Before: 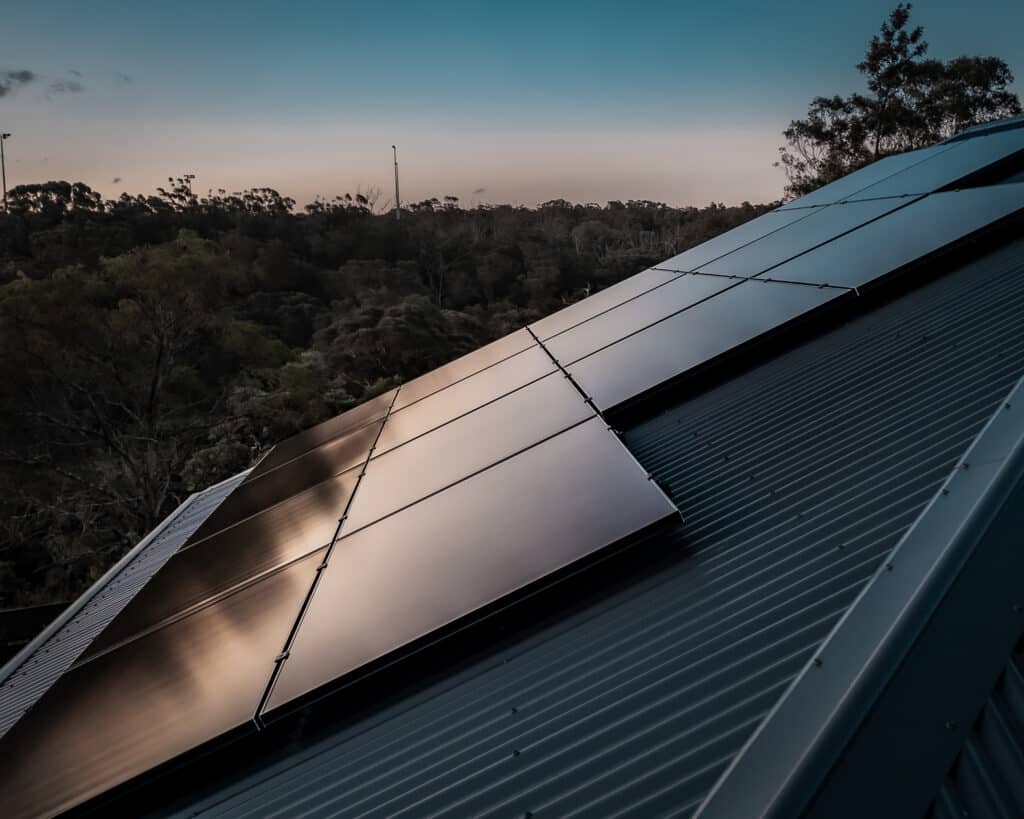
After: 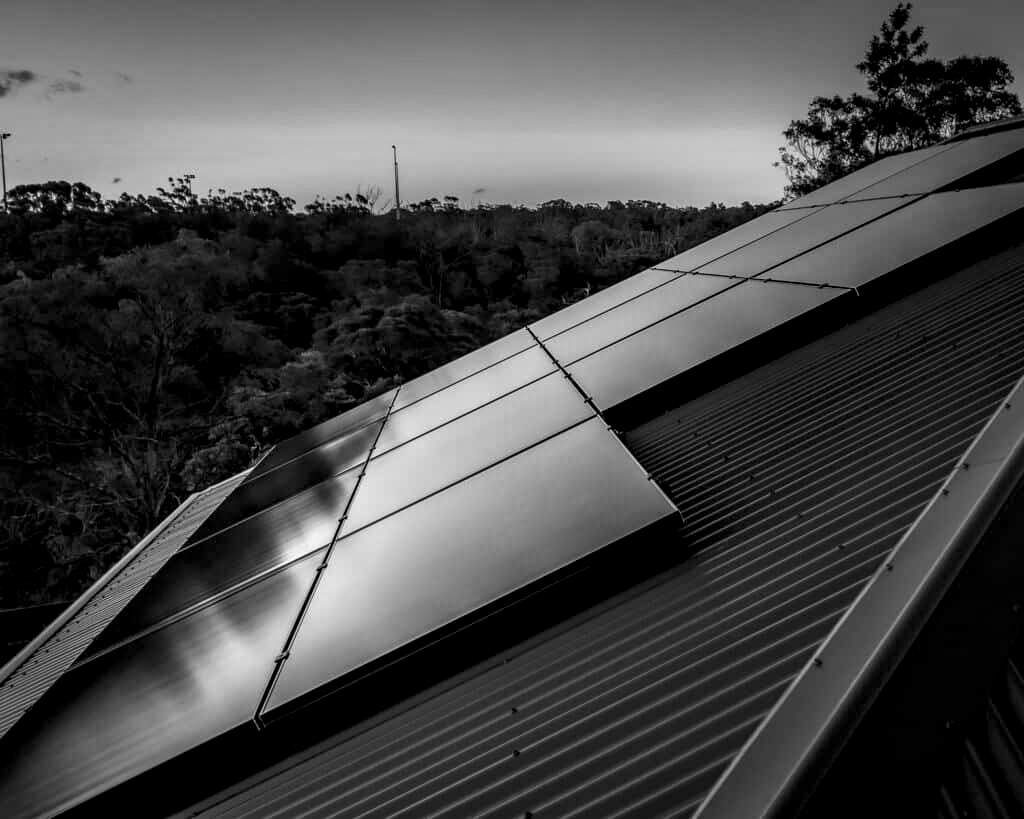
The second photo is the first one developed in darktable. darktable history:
local contrast: highlights 60%, shadows 60%, detail 160%
monochrome: on, module defaults
